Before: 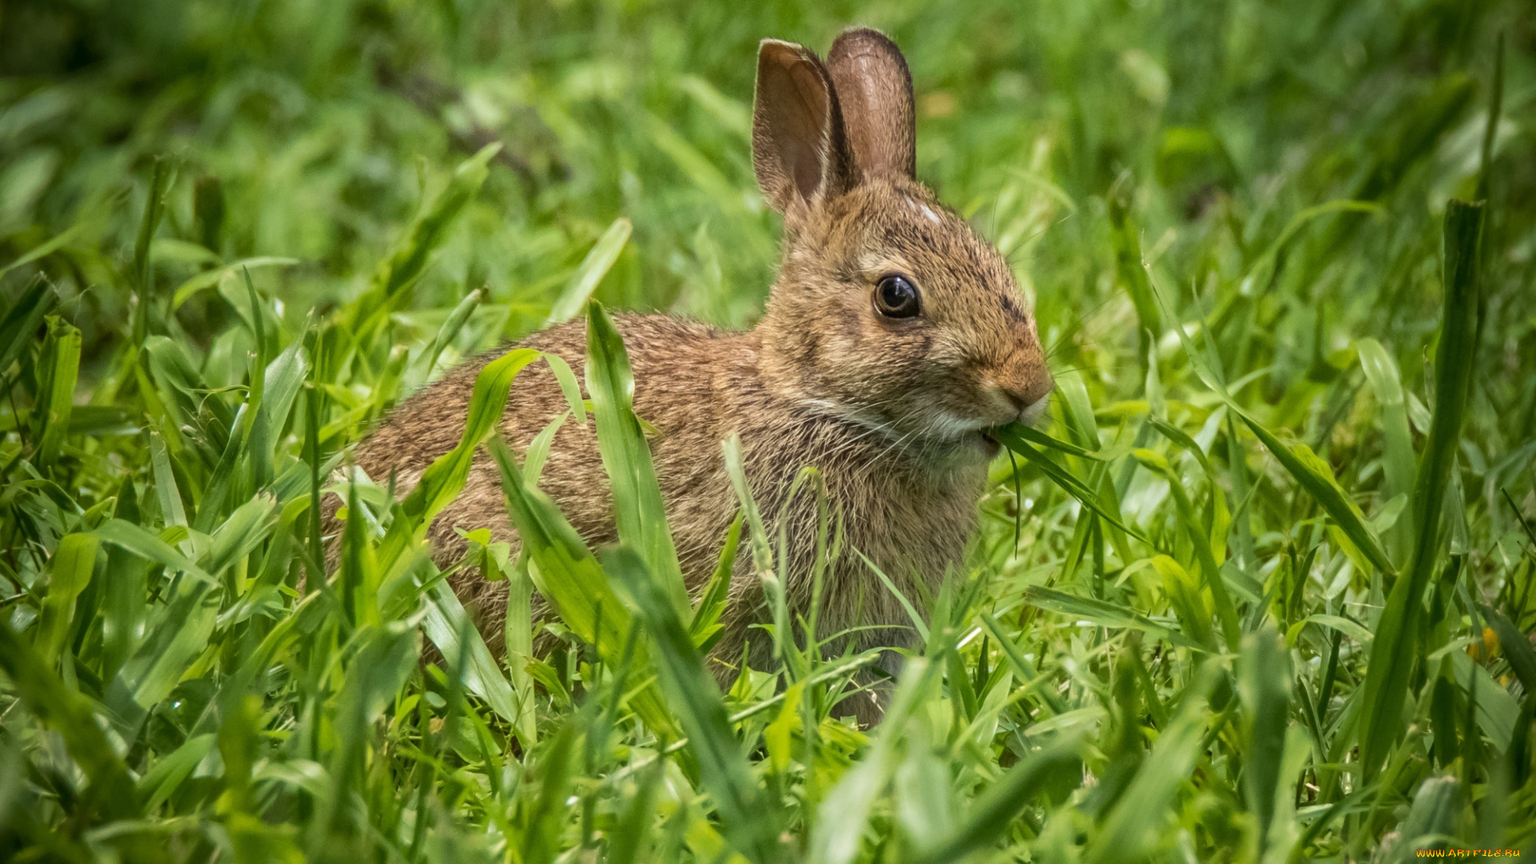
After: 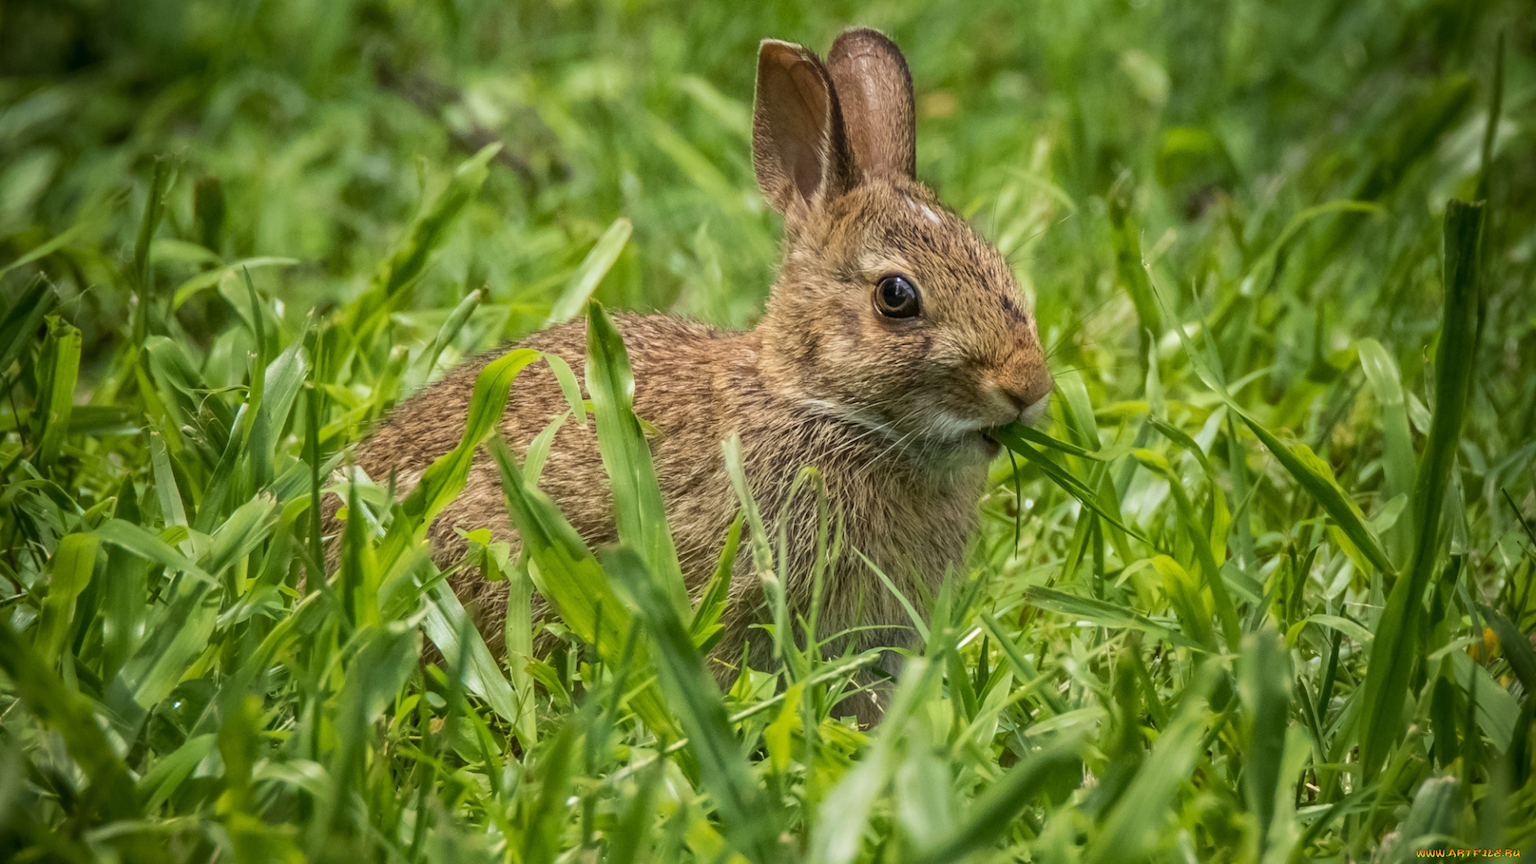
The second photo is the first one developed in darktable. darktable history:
exposure: exposure -0.061 EV, compensate highlight preservation false
